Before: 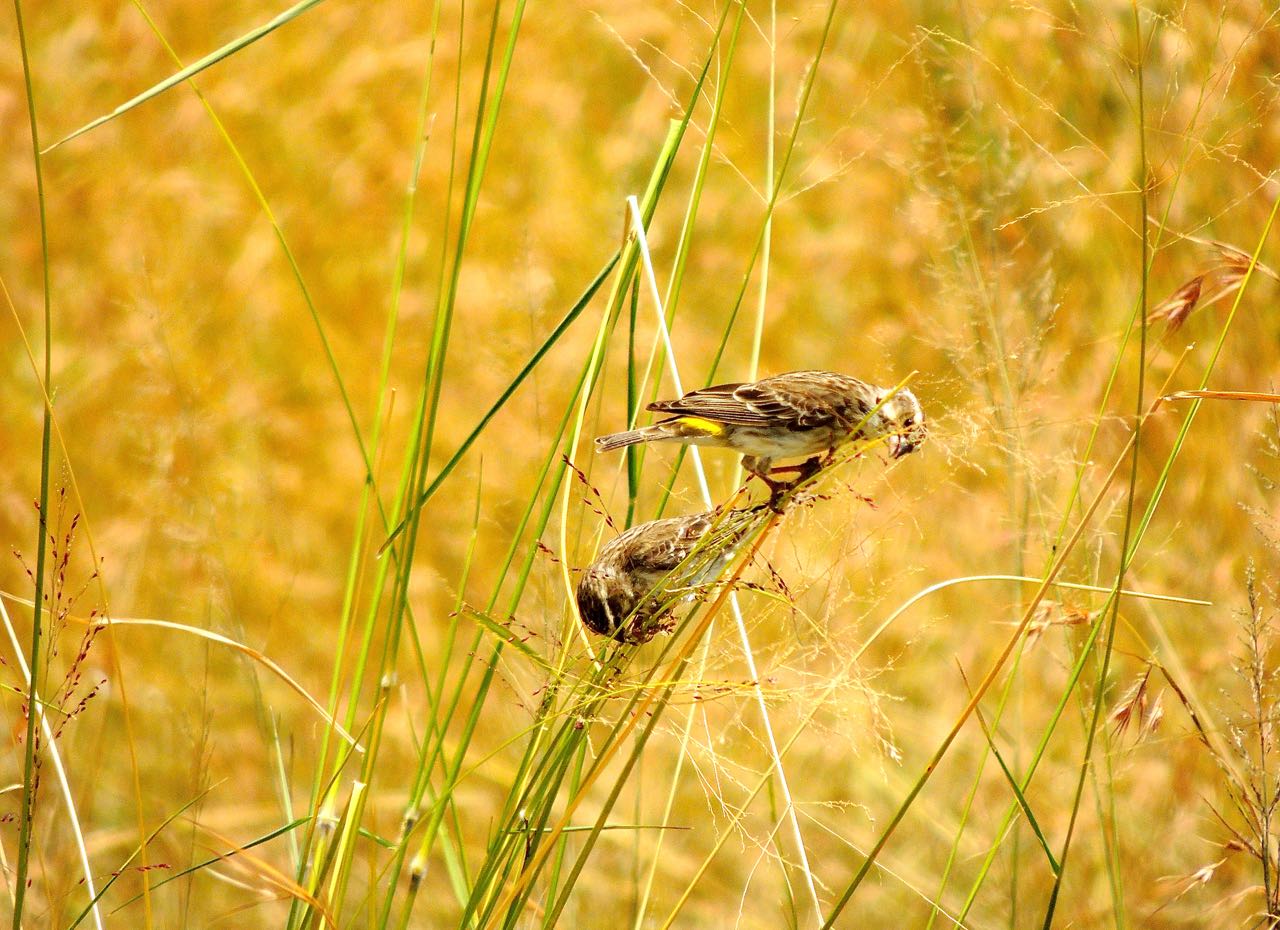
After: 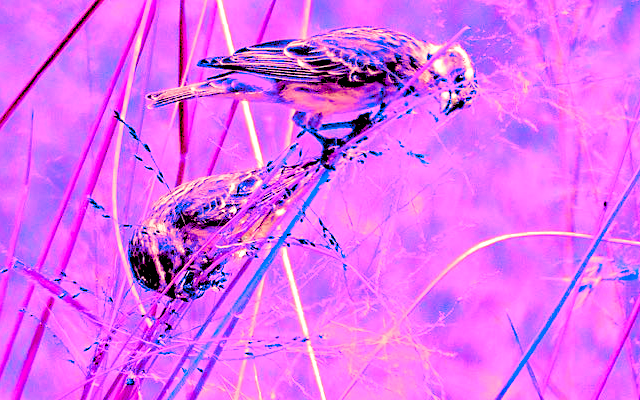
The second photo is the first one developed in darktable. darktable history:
color balance rgb: perceptual saturation grading › global saturation 20%, perceptual saturation grading › highlights -25.479%, perceptual saturation grading › shadows 24.977%
exposure: exposure 0.655 EV, compensate highlight preservation false
levels: levels [0.072, 0.414, 0.976]
contrast equalizer: octaves 7, y [[0.5, 0.542, 0.583, 0.625, 0.667, 0.708], [0.5 ×6], [0.5 ×6], [0 ×6], [0 ×6]]
color zones: curves: ch0 [(0.826, 0.353)]; ch1 [(0.242, 0.647) (0.889, 0.342)]; ch2 [(0.246, 0.089) (0.969, 0.068)]
crop: left 35.1%, top 37.013%, right 14.895%, bottom 19.954%
